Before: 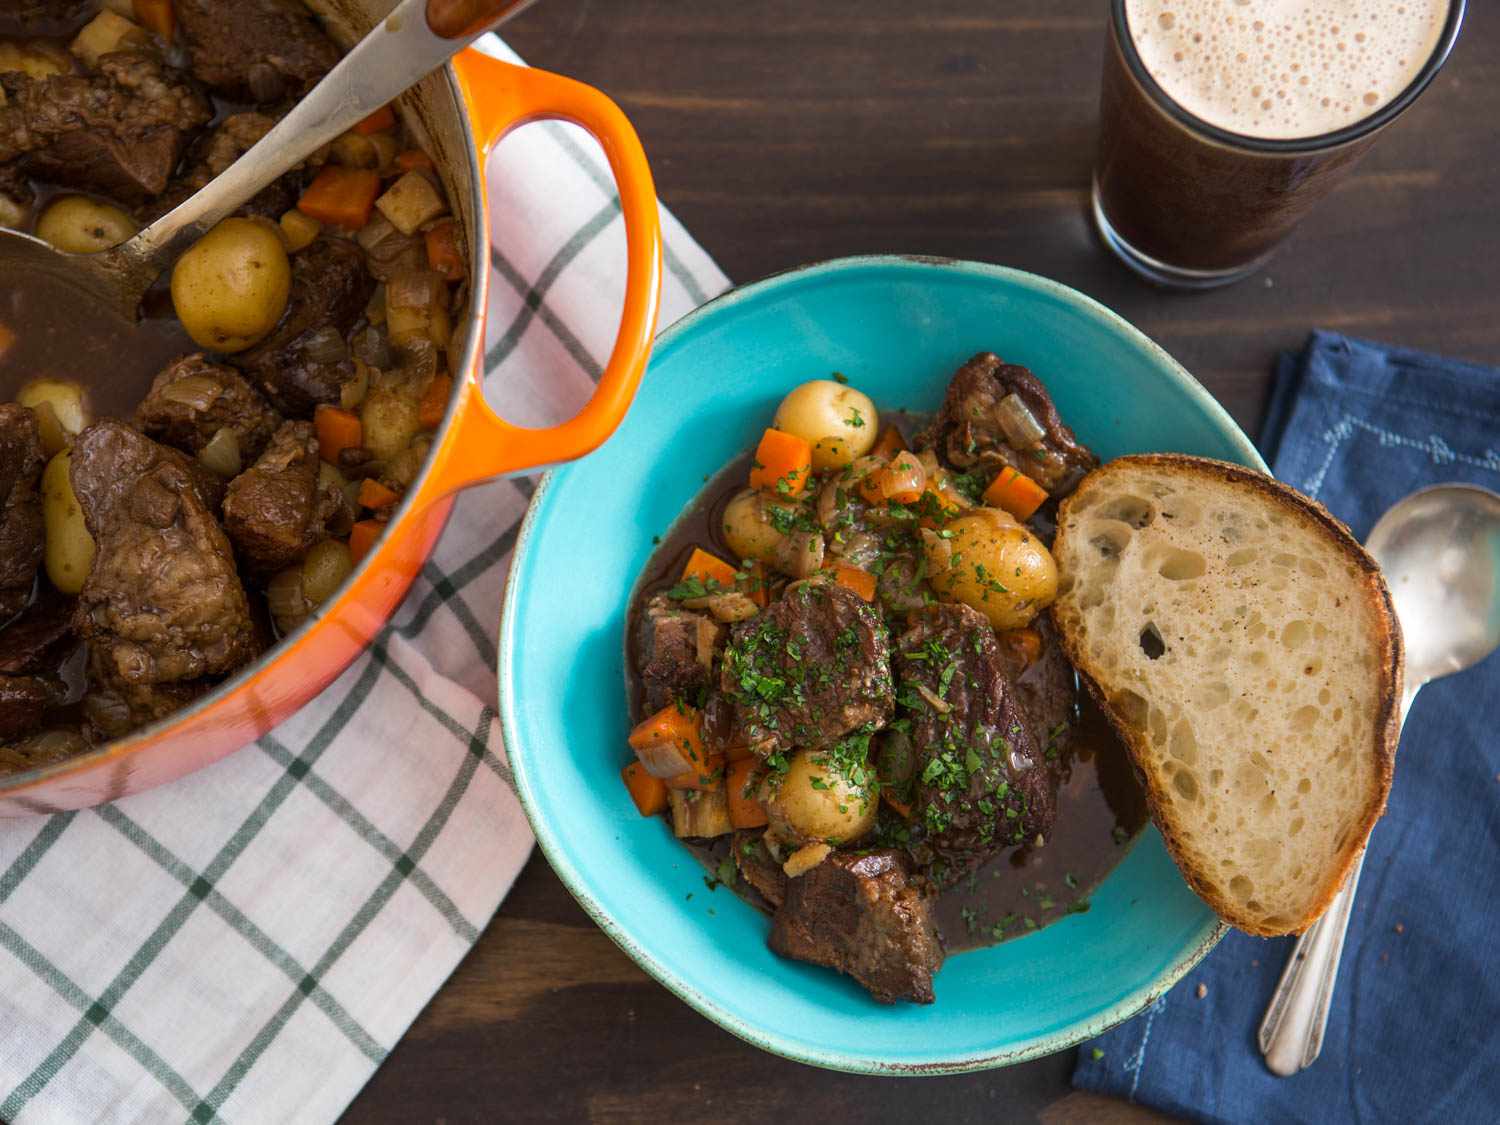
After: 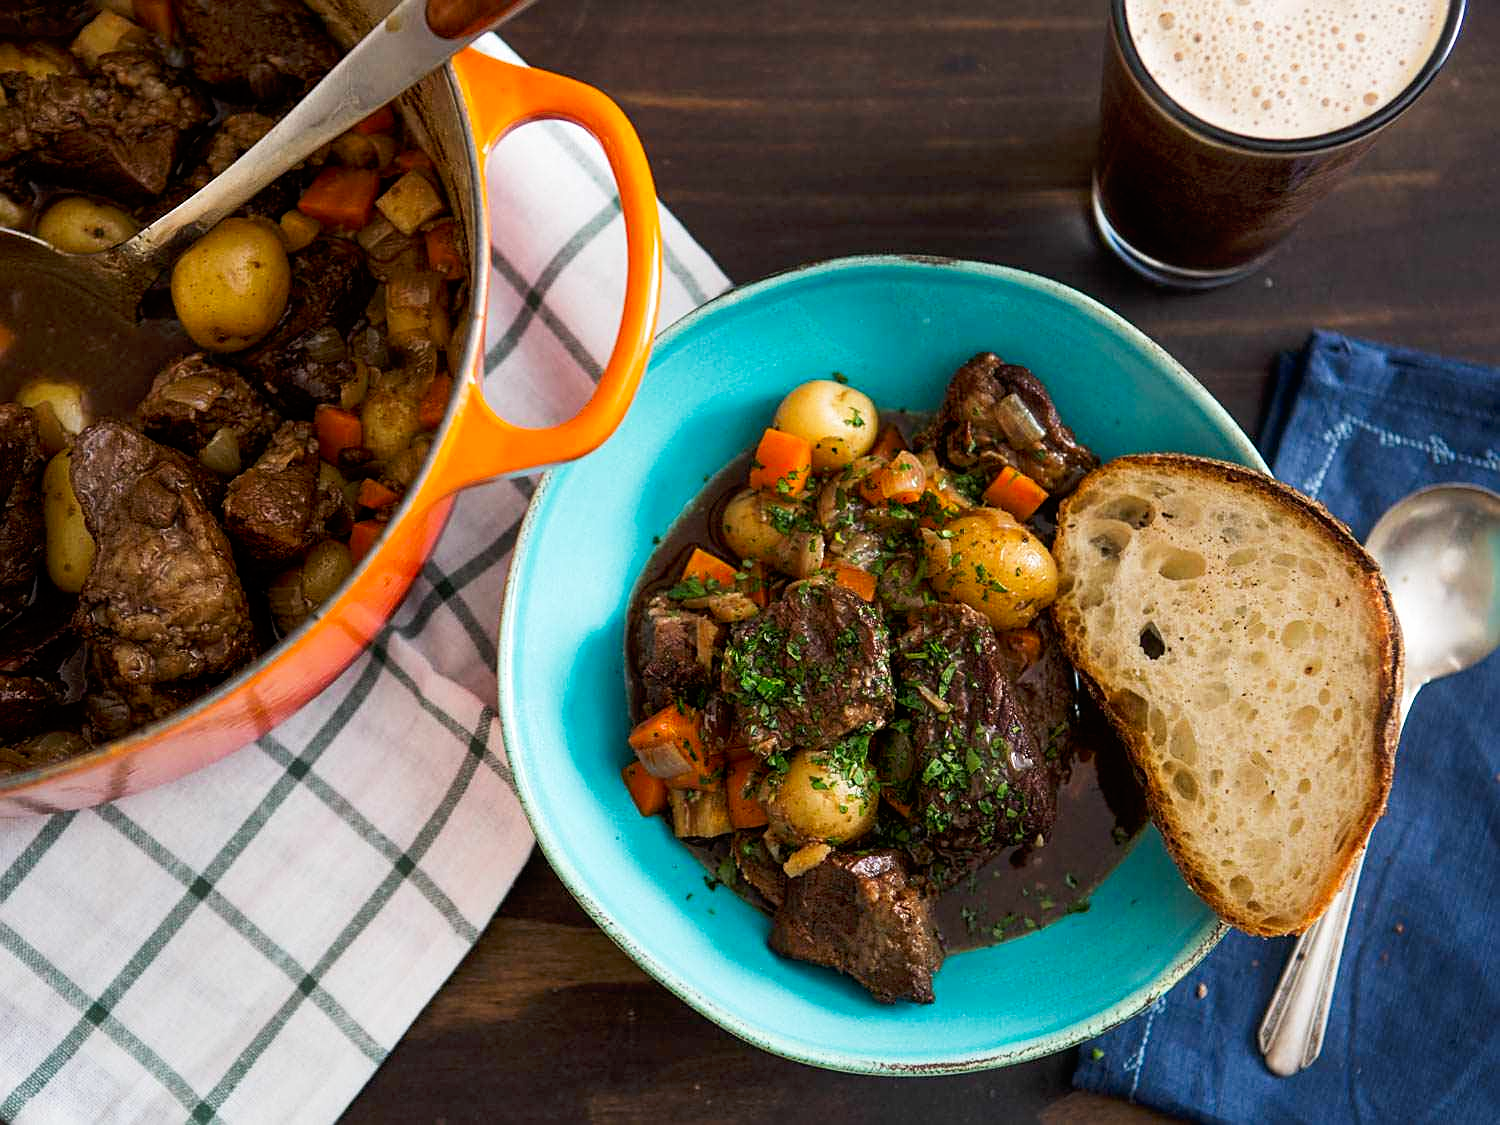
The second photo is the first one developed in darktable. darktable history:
exposure: black level correction 0.001, compensate exposure bias true, compensate highlight preservation false
haze removal: strength -0.057, compatibility mode true, adaptive false
sharpen: on, module defaults
tone curve: curves: ch0 [(0, 0) (0.118, 0.034) (0.182, 0.124) (0.265, 0.214) (0.504, 0.508) (0.783, 0.825) (1, 1)], preserve colors none
